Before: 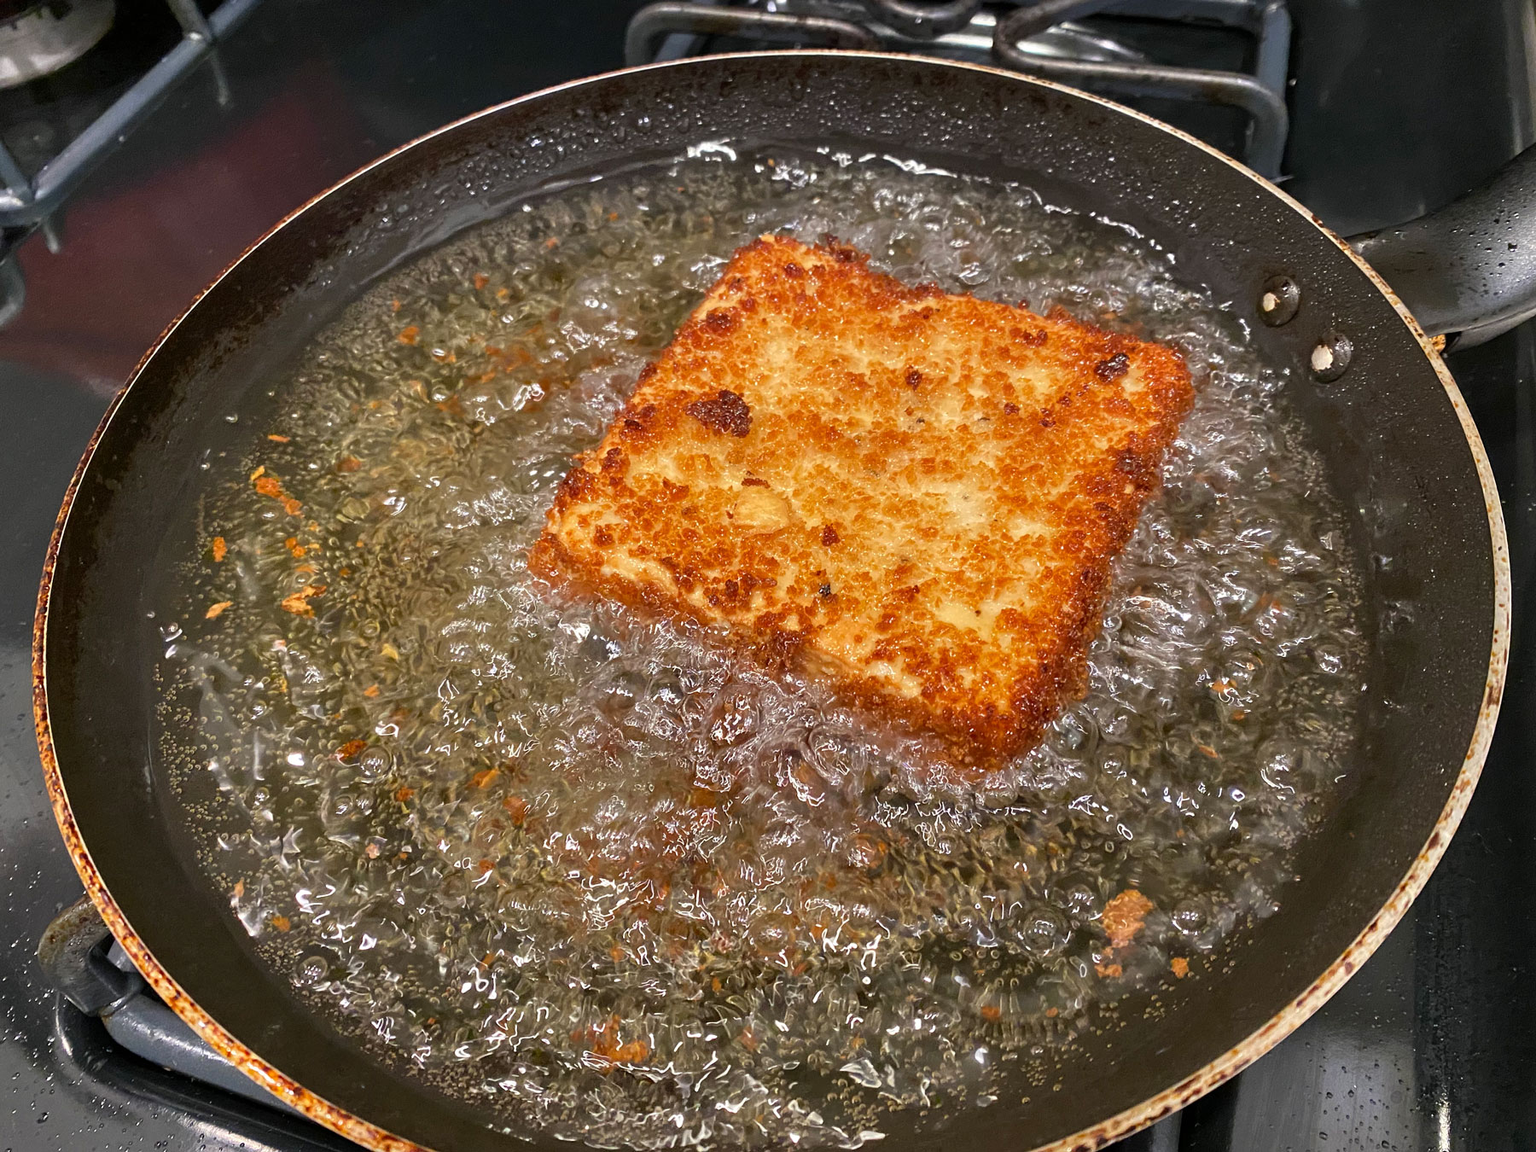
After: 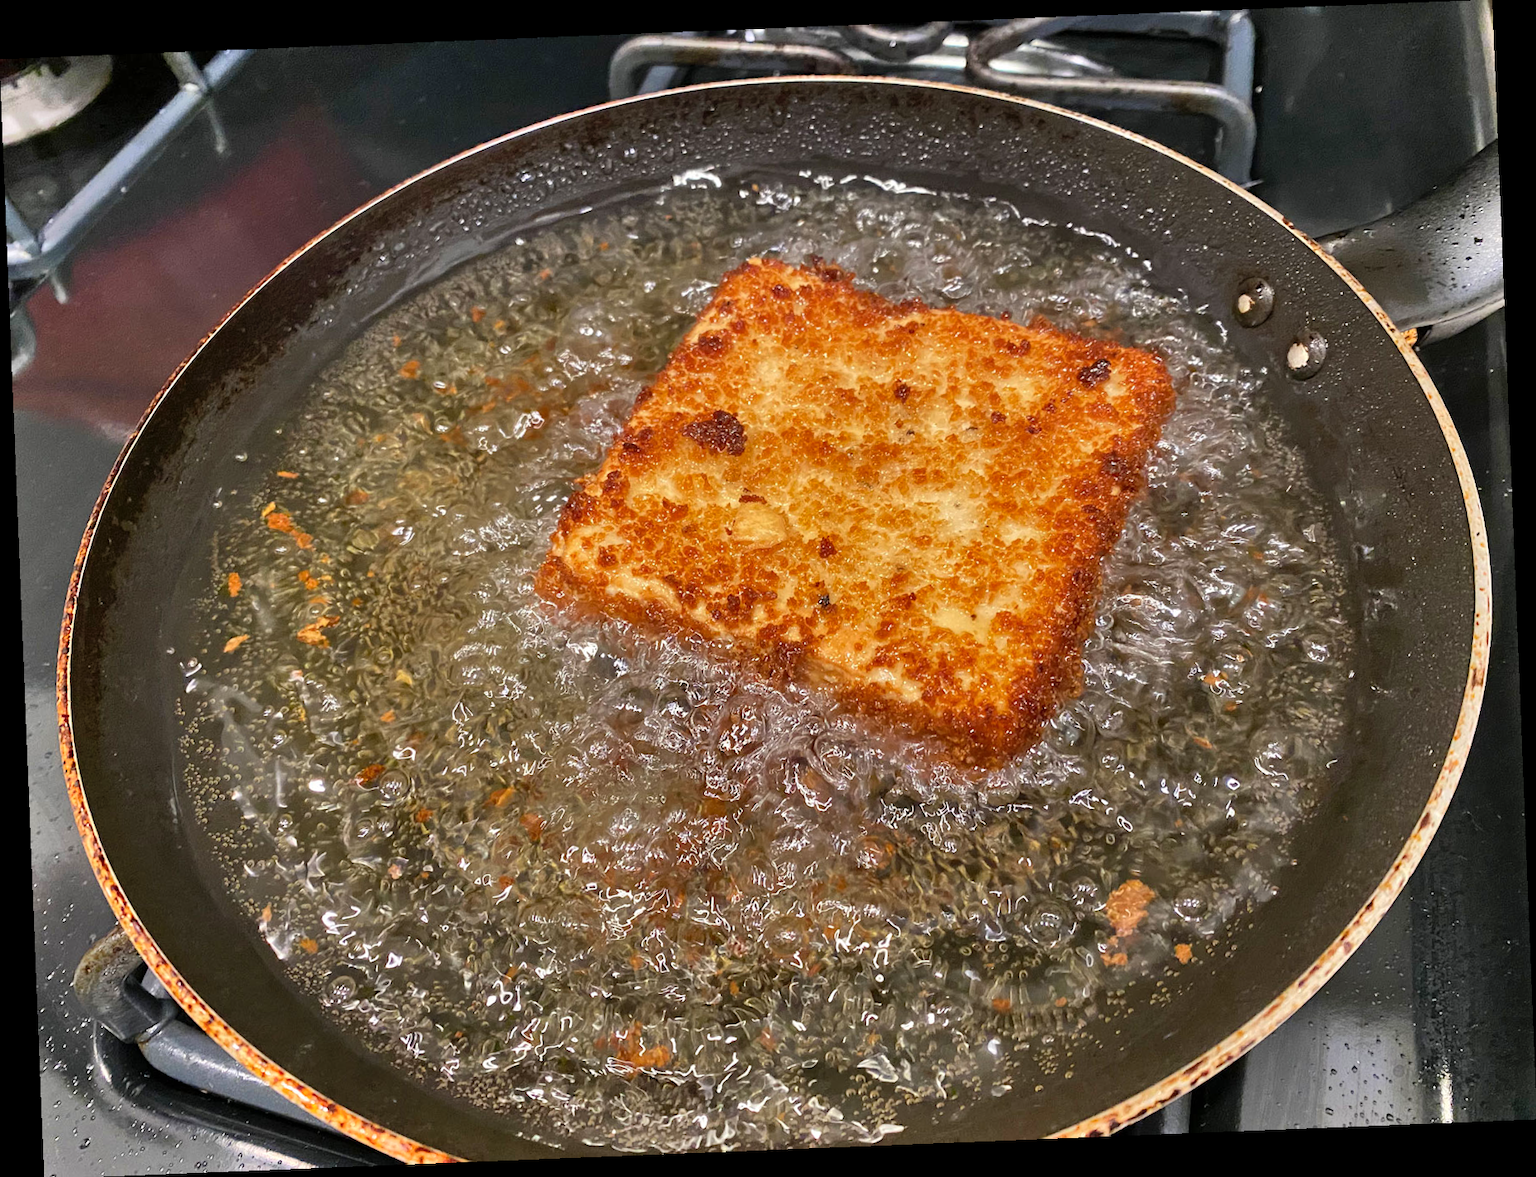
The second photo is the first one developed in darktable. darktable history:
shadows and highlights: soften with gaussian
rotate and perspective: rotation -2.29°, automatic cropping off
